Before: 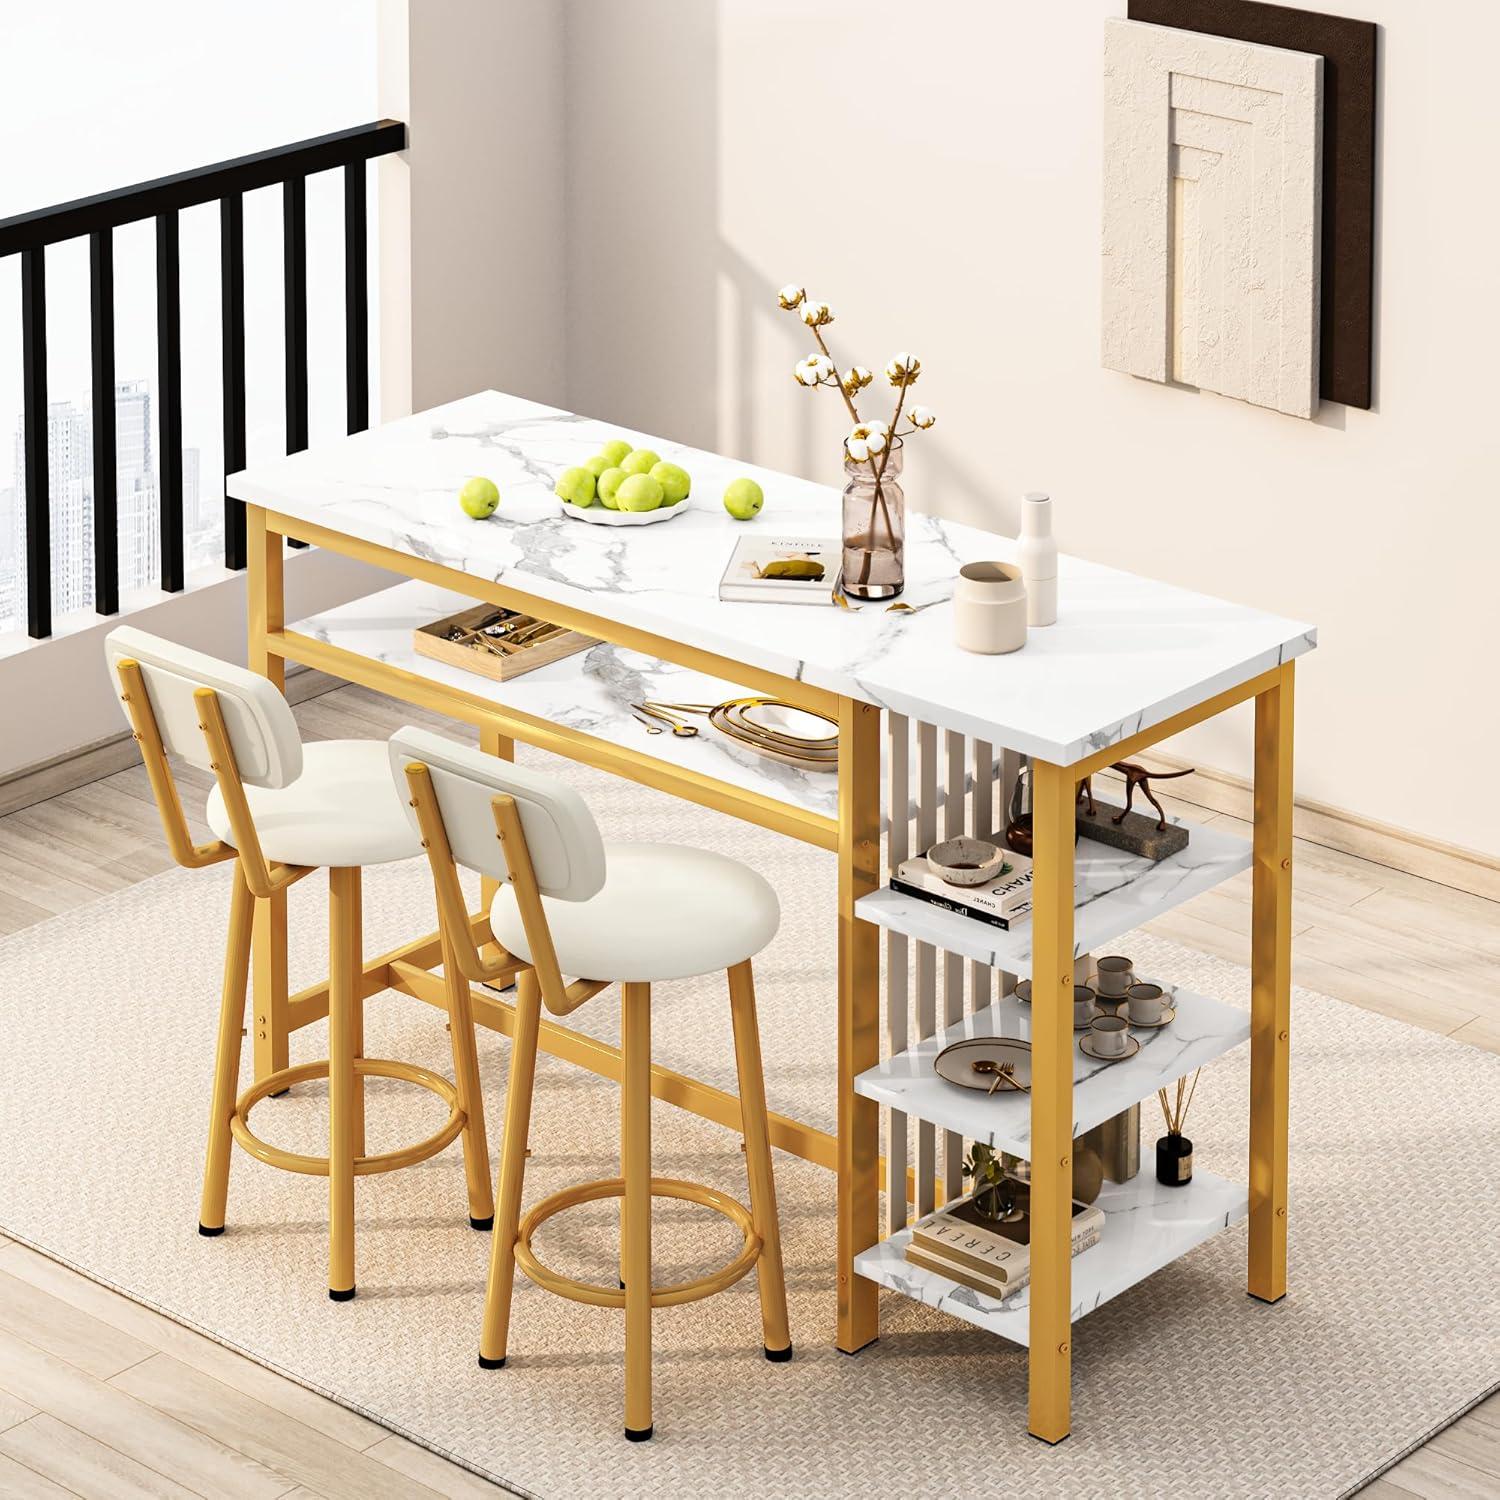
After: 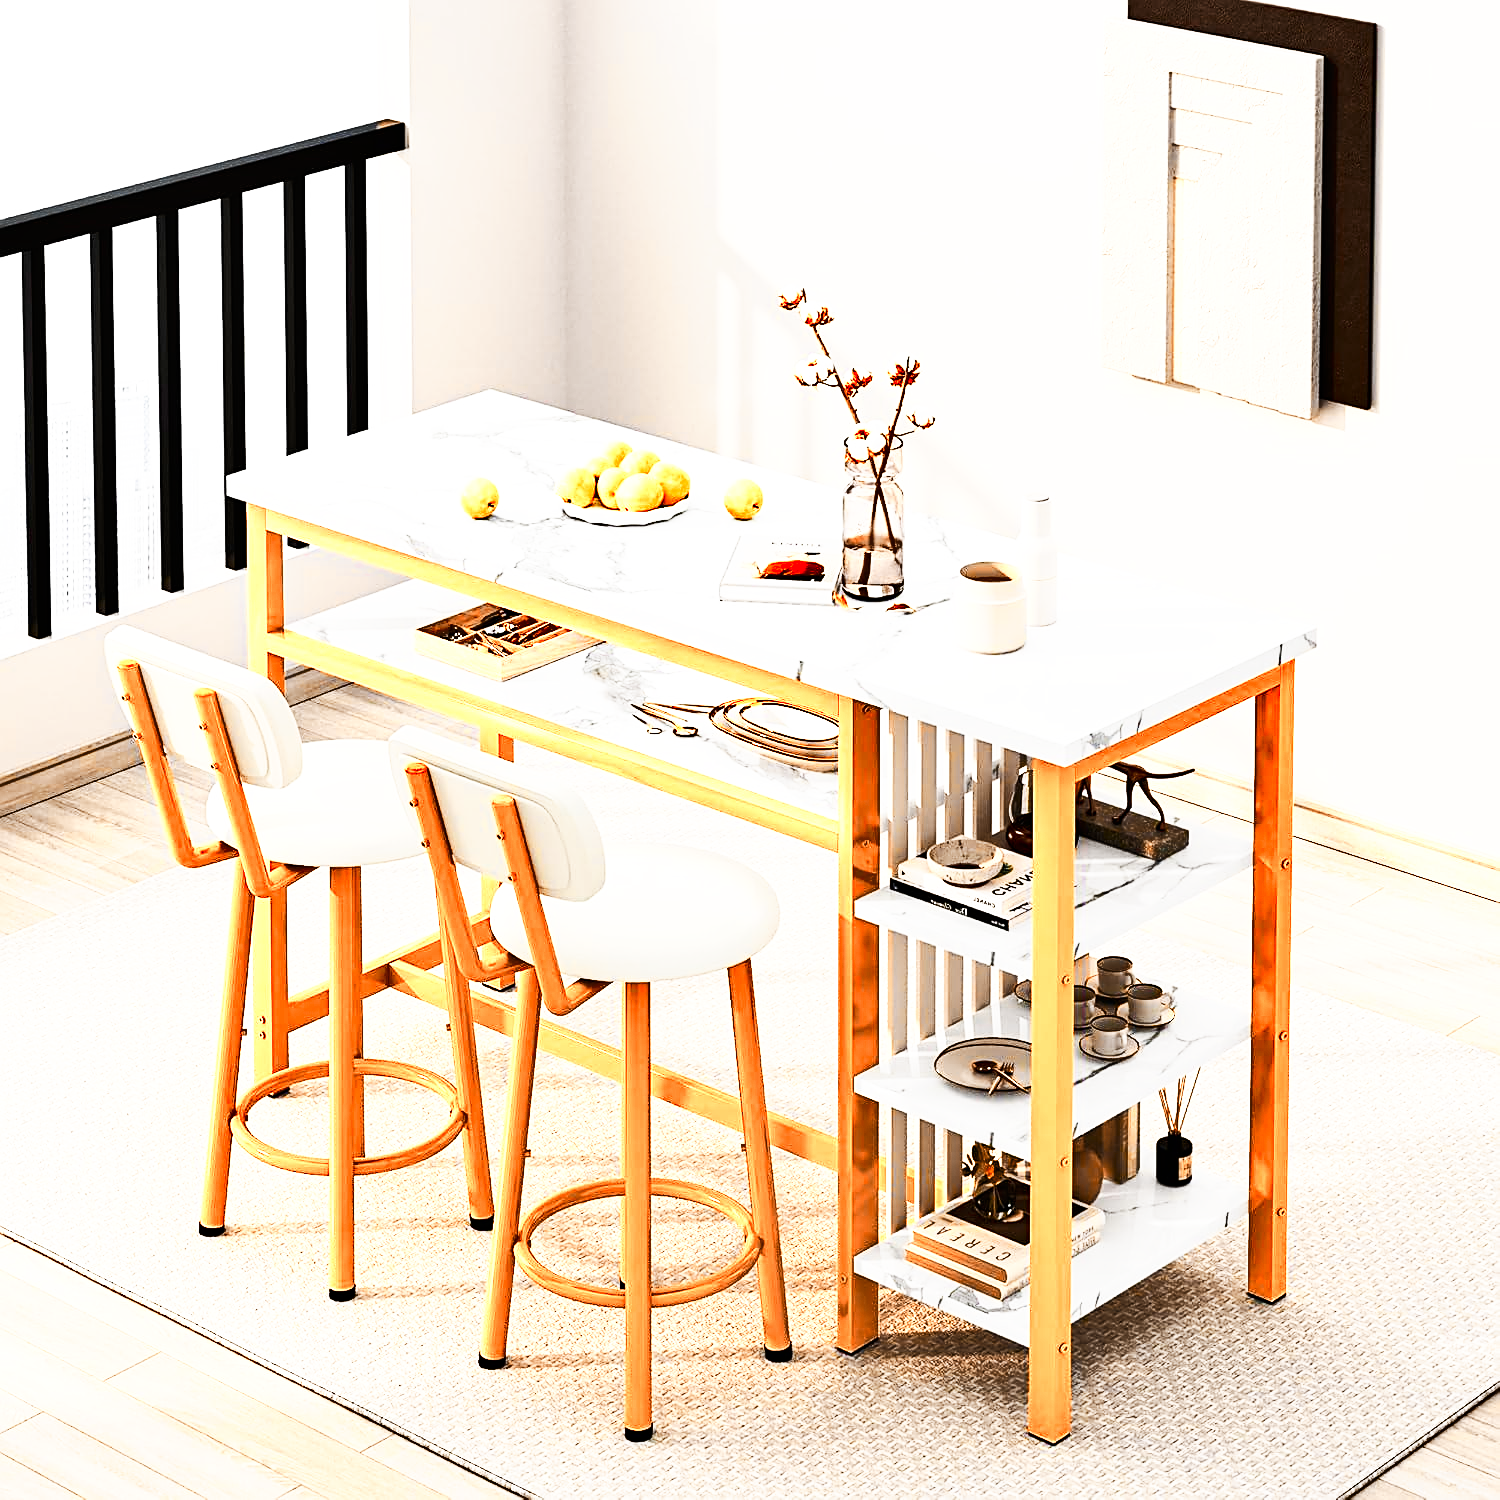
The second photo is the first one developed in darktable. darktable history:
shadows and highlights: white point adjustment 0.072, soften with gaussian
base curve: curves: ch0 [(0, 0) (0.007, 0.004) (0.027, 0.03) (0.046, 0.07) (0.207, 0.54) (0.442, 0.872) (0.673, 0.972) (1, 1)], preserve colors none
color zones: curves: ch0 [(0.009, 0.528) (0.136, 0.6) (0.255, 0.586) (0.39, 0.528) (0.522, 0.584) (0.686, 0.736) (0.849, 0.561)]; ch1 [(0.045, 0.781) (0.14, 0.416) (0.257, 0.695) (0.442, 0.032) (0.738, 0.338) (0.818, 0.632) (0.891, 0.741) (1, 0.704)]; ch2 [(0, 0.667) (0.141, 0.52) (0.26, 0.37) (0.474, 0.432) (0.743, 0.286)]
sharpen: on, module defaults
